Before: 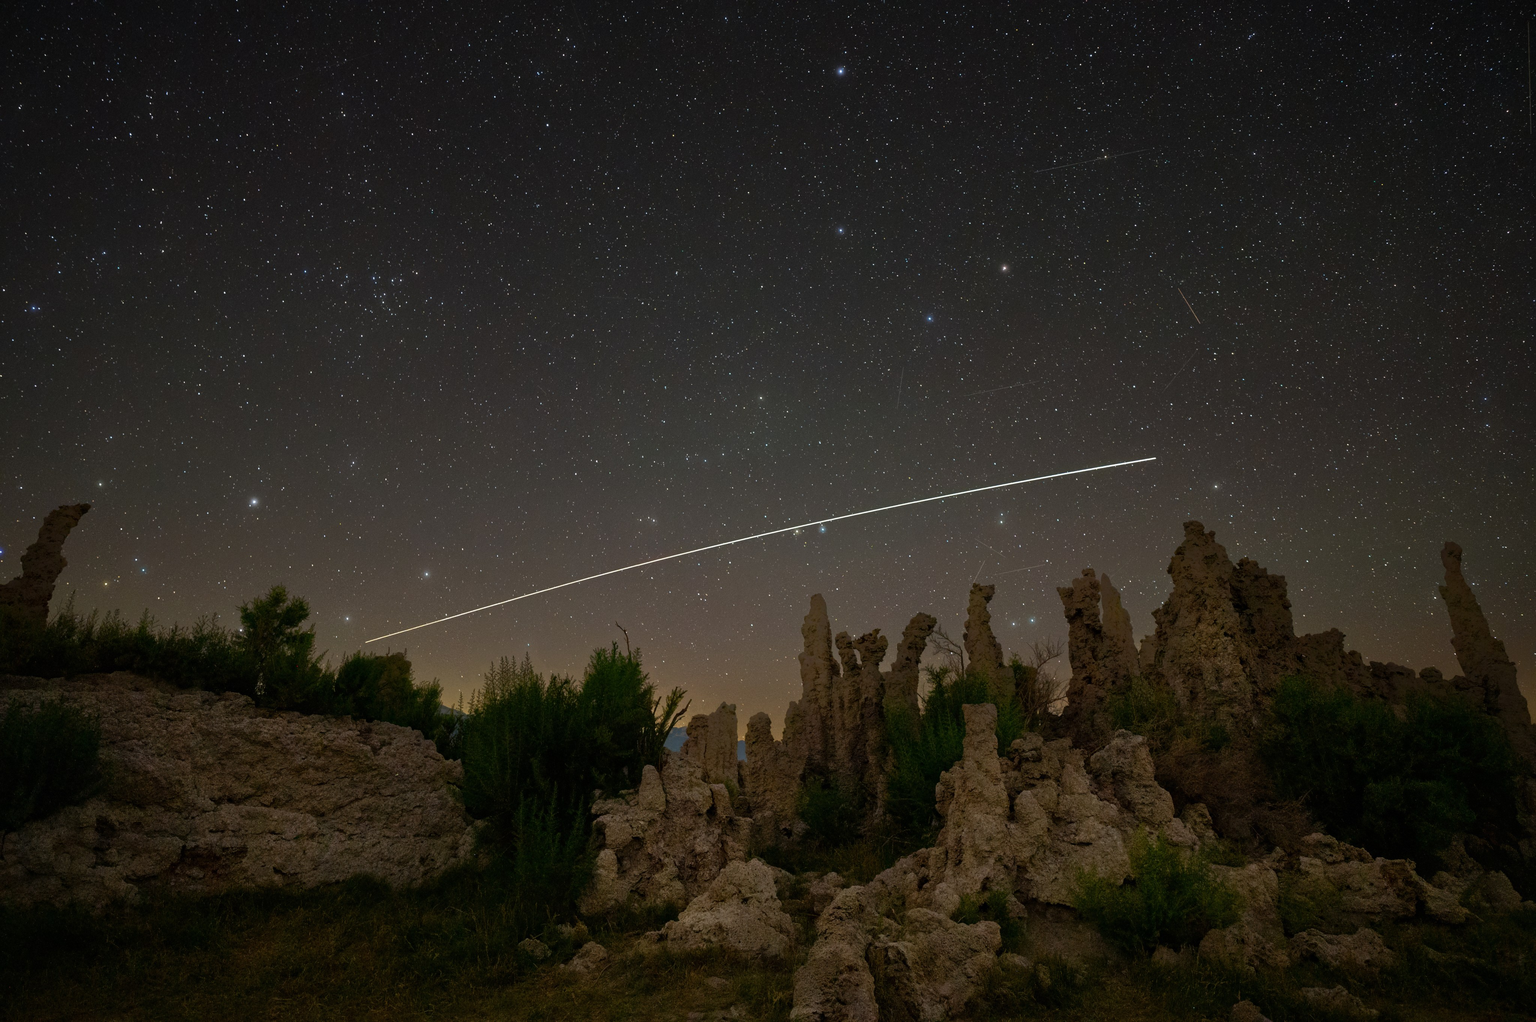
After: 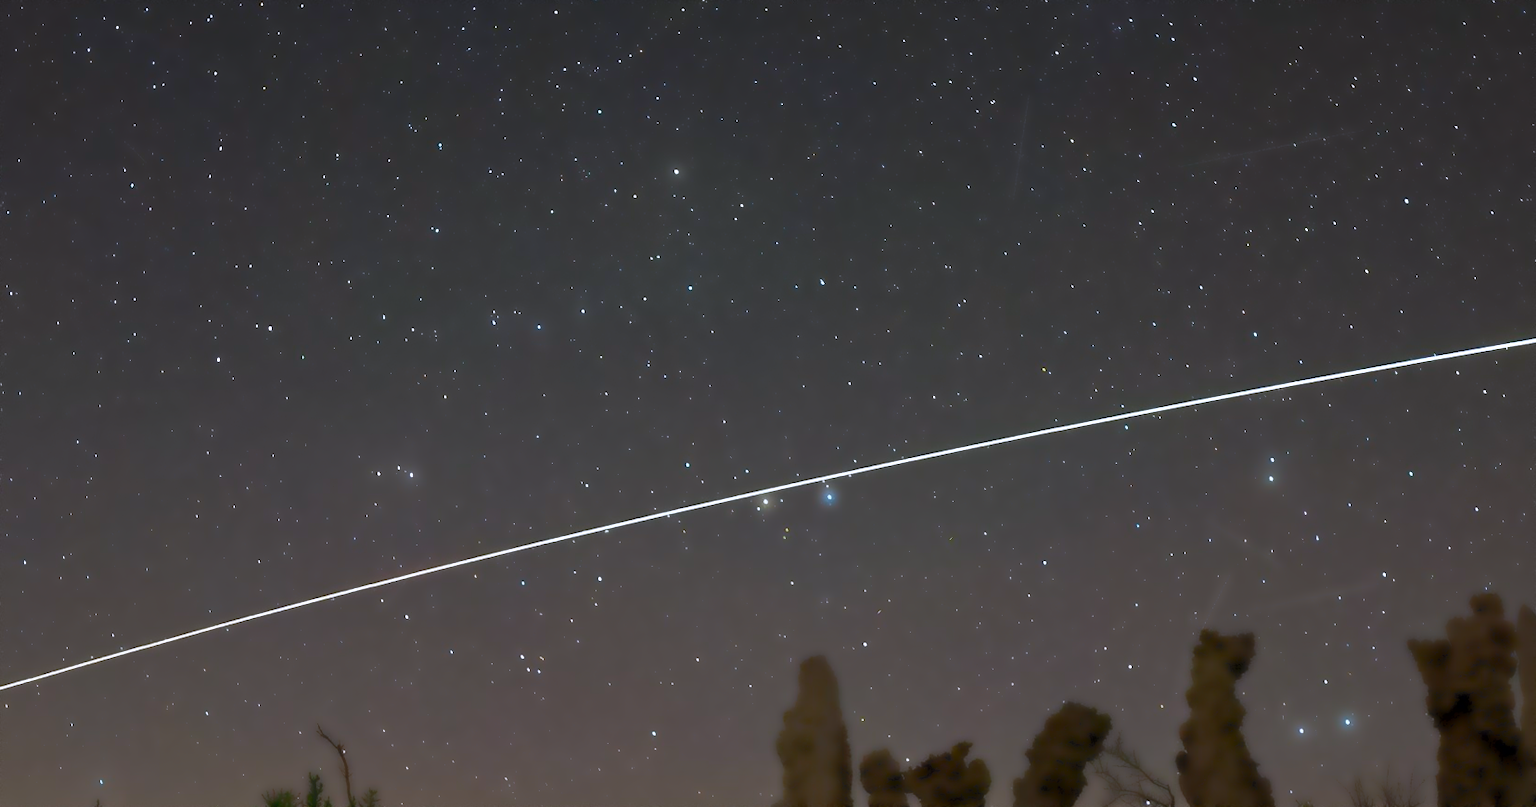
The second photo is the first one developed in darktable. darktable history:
lowpass: radius 4, soften with bilateral filter, unbound 0
crop: left 31.751%, top 32.172%, right 27.8%, bottom 35.83%
exposure: black level correction 0.001, compensate highlight preservation false
white balance: red 0.967, blue 1.119, emerald 0.756
contrast equalizer: octaves 7, y [[0.6 ×6], [0.55 ×6], [0 ×6], [0 ×6], [0 ×6]], mix 0.3
